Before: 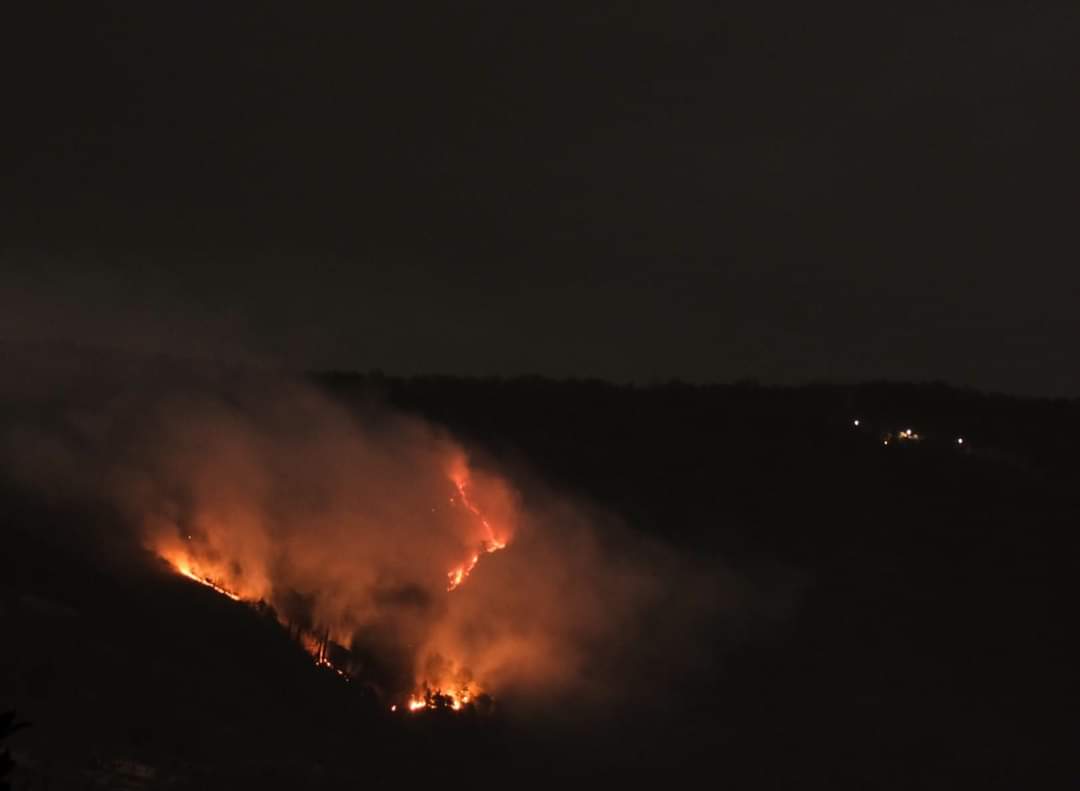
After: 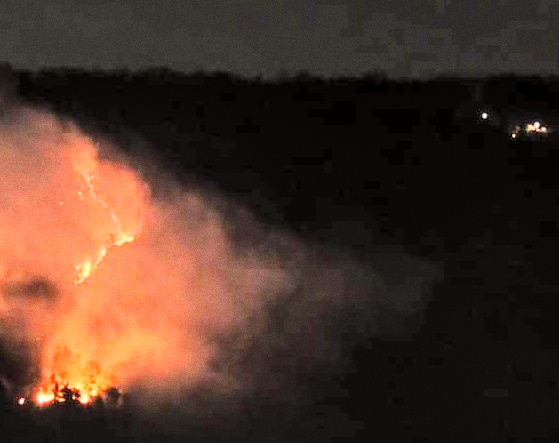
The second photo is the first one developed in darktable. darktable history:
crop: left 34.479%, top 38.822%, right 13.718%, bottom 5.172%
white balance: red 0.976, blue 1.04
rgb levels: levels [[0.01, 0.419, 0.839], [0, 0.5, 1], [0, 0.5, 1]]
local contrast: on, module defaults
exposure: black level correction 0, exposure 1.45 EV, compensate exposure bias true, compensate highlight preservation false
base curve: curves: ch0 [(0, 0) (0.032, 0.037) (0.105, 0.228) (0.435, 0.76) (0.856, 0.983) (1, 1)]
grain: on, module defaults
